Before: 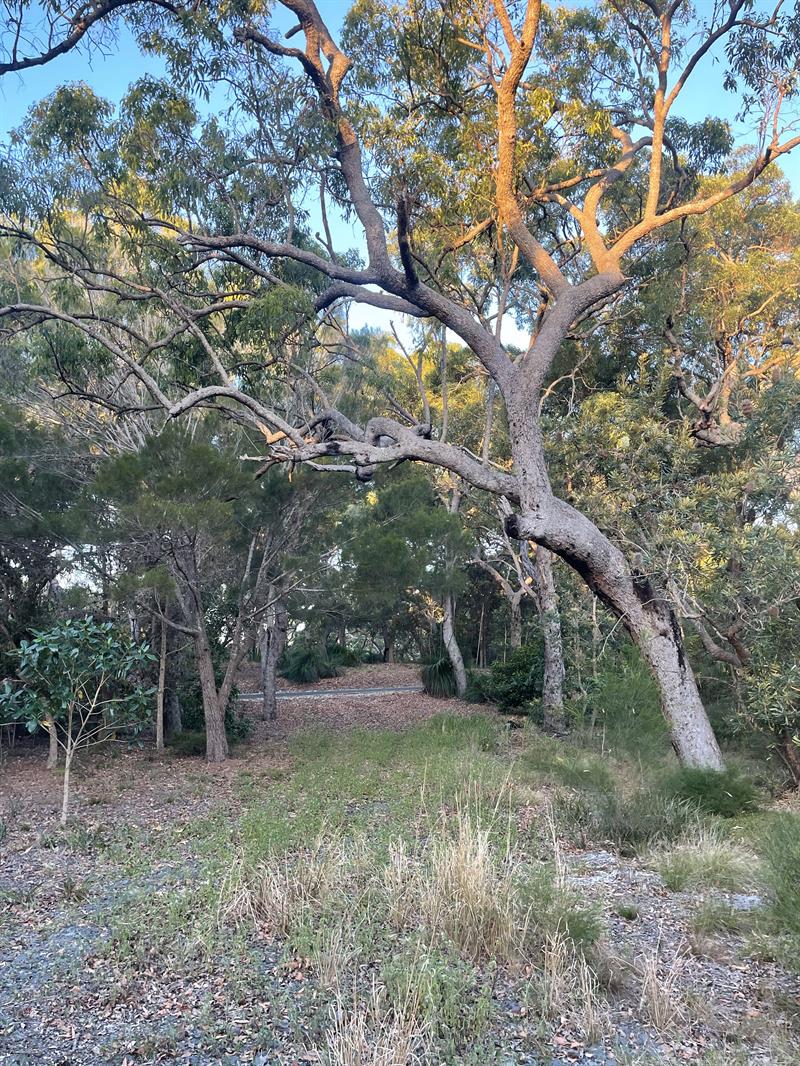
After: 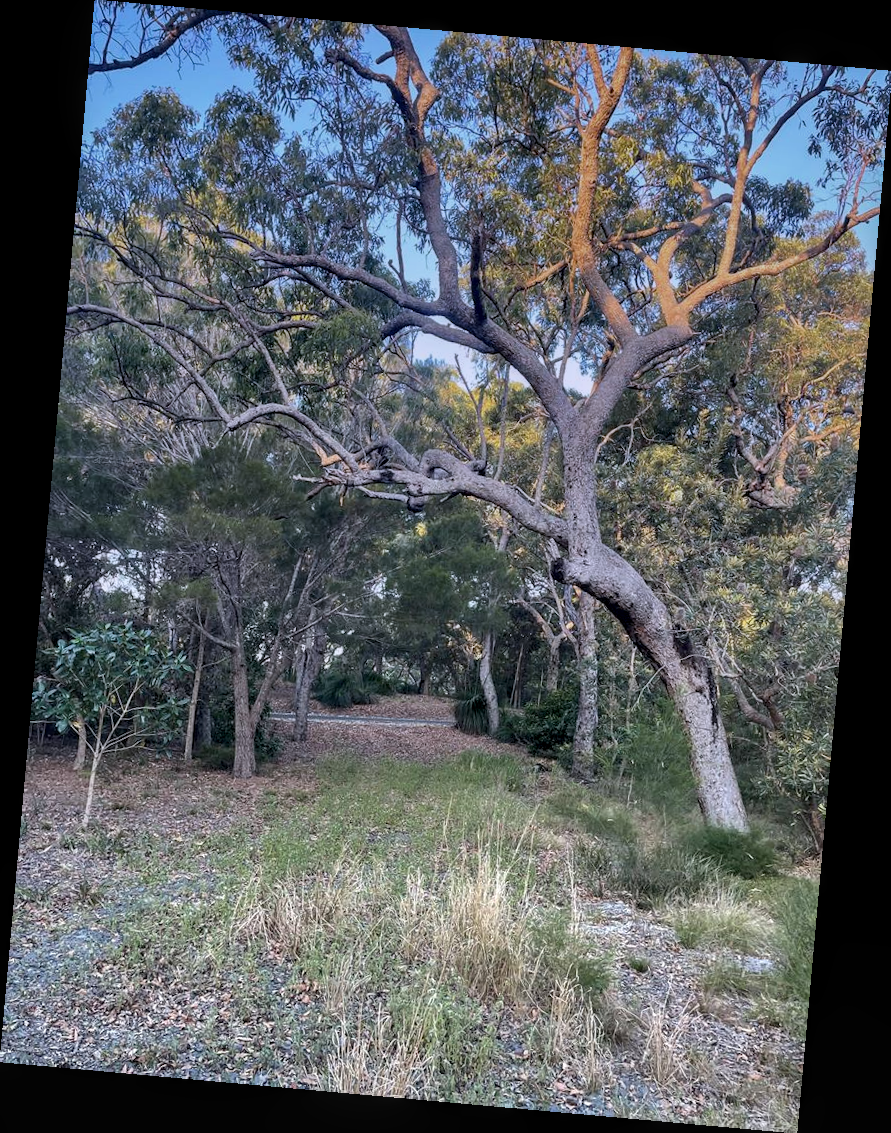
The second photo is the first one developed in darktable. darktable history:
graduated density: hue 238.83°, saturation 50%
local contrast: on, module defaults
rotate and perspective: rotation 5.12°, automatic cropping off
